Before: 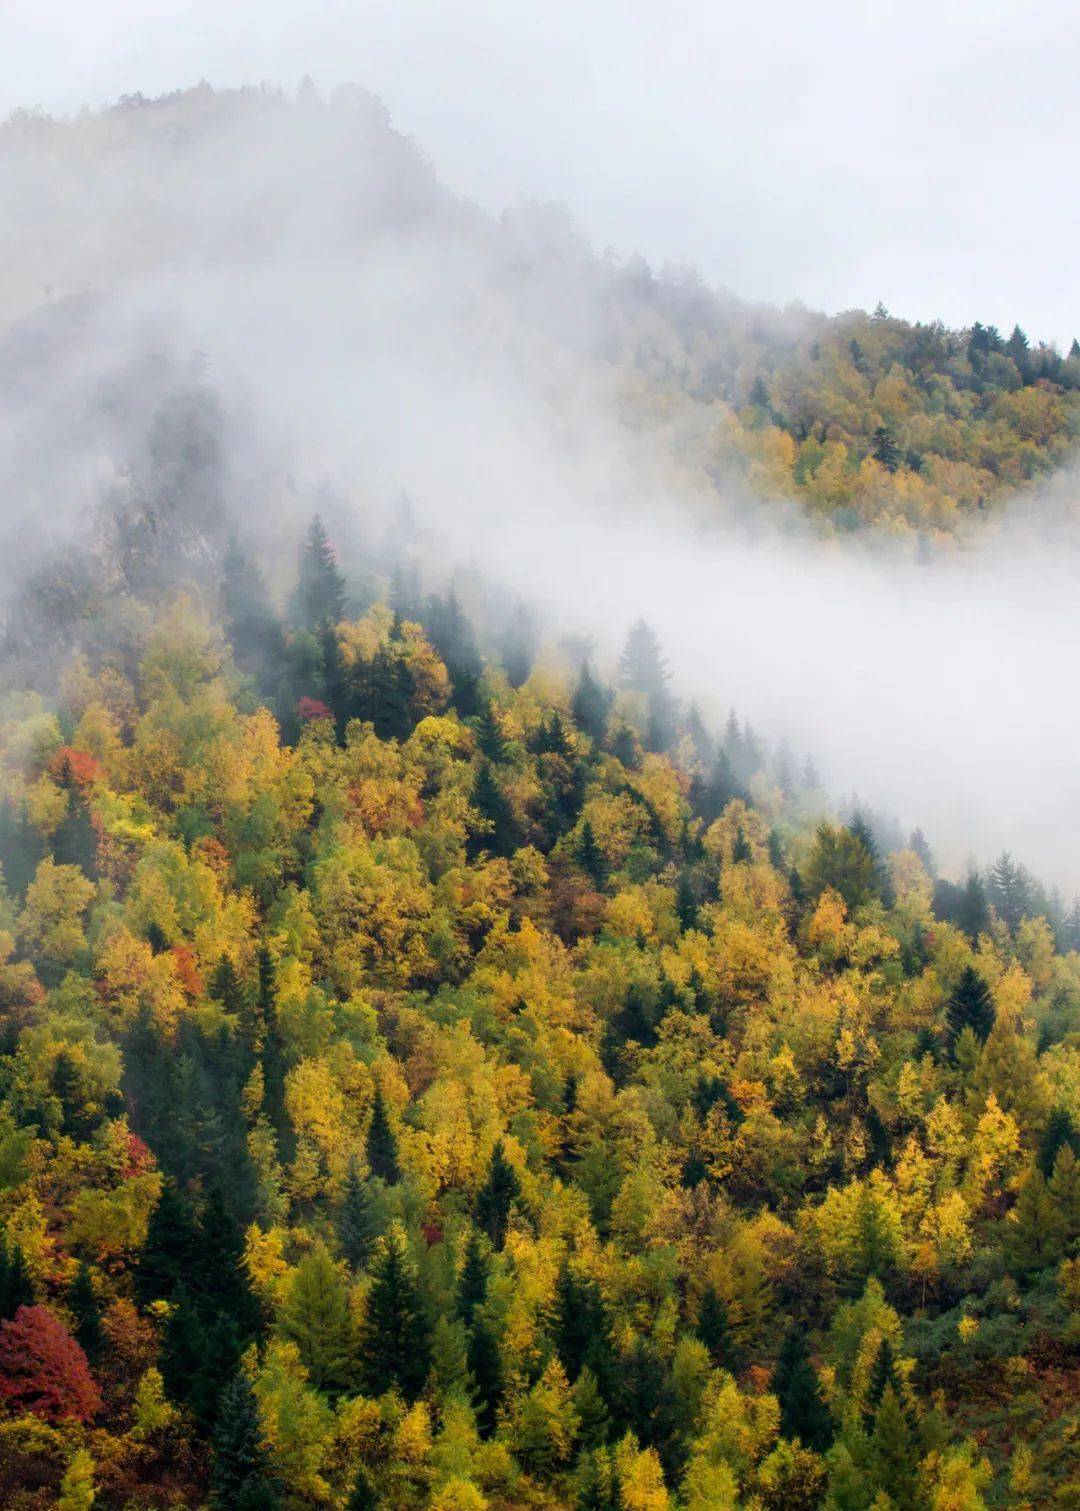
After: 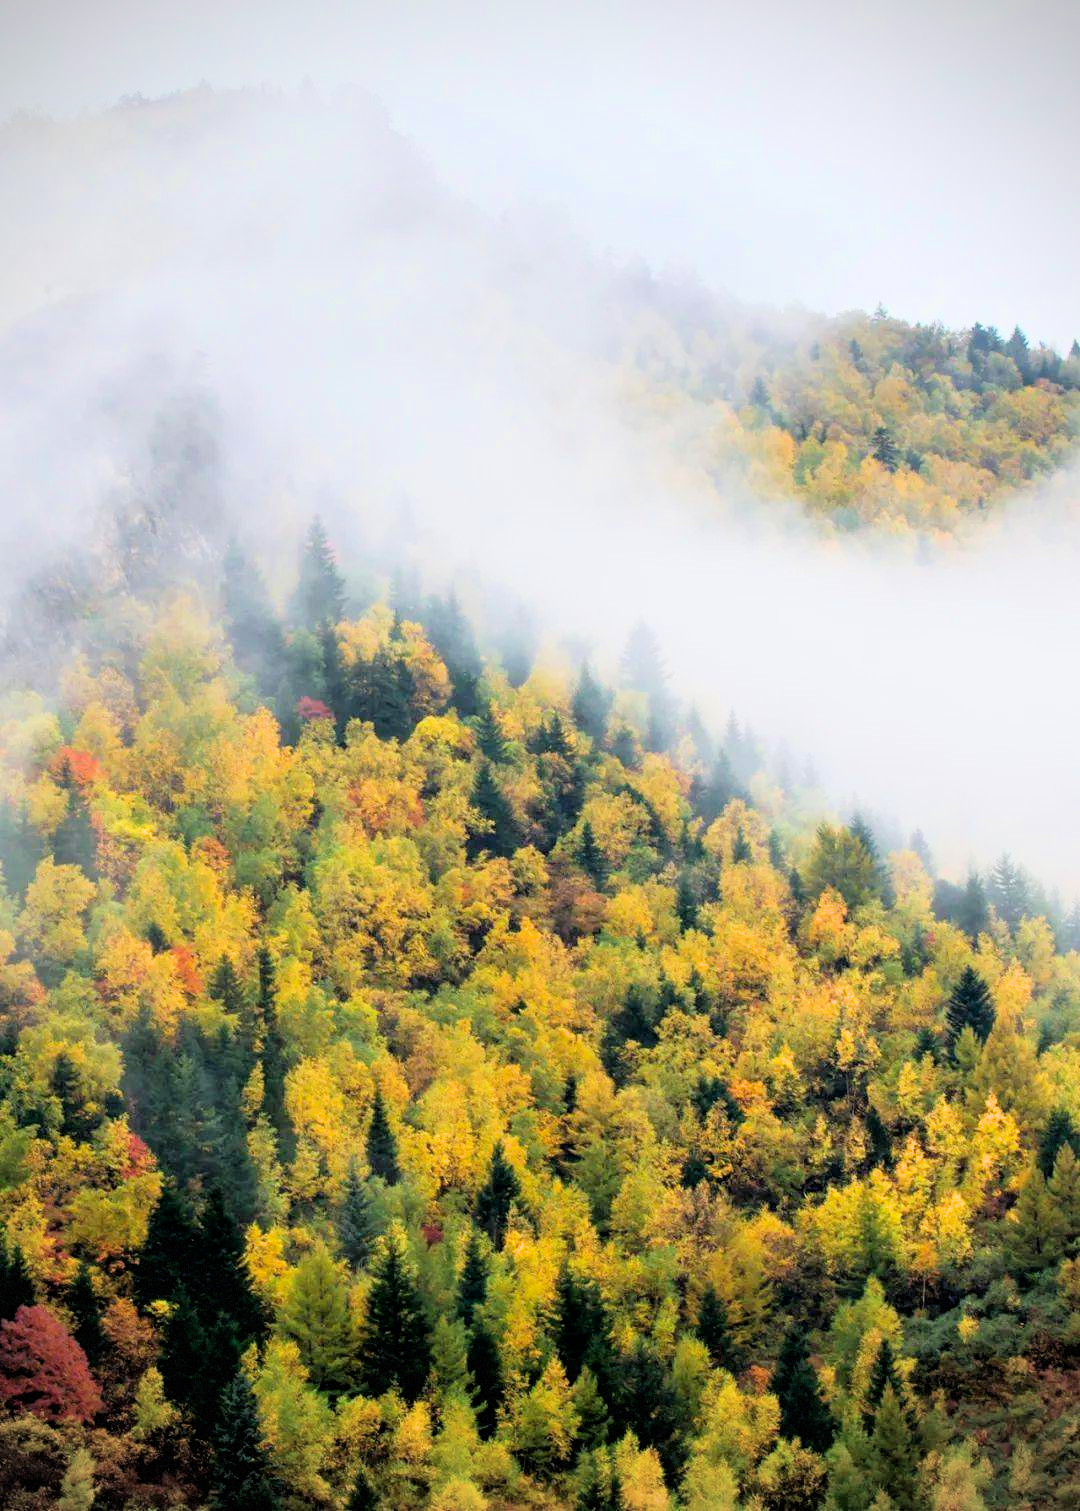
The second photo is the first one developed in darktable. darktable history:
exposure: exposure 1.092 EV, compensate highlight preservation false
vignetting: fall-off radius 61.03%, dithering 8-bit output, unbound false
filmic rgb: black relative exposure -7.58 EV, white relative exposure 4.64 EV, target black luminance 0%, hardness 3.56, latitude 50.26%, contrast 1.029, highlights saturation mix 9.33%, shadows ↔ highlights balance -0.175%, color science v6 (2022), iterations of high-quality reconstruction 0
